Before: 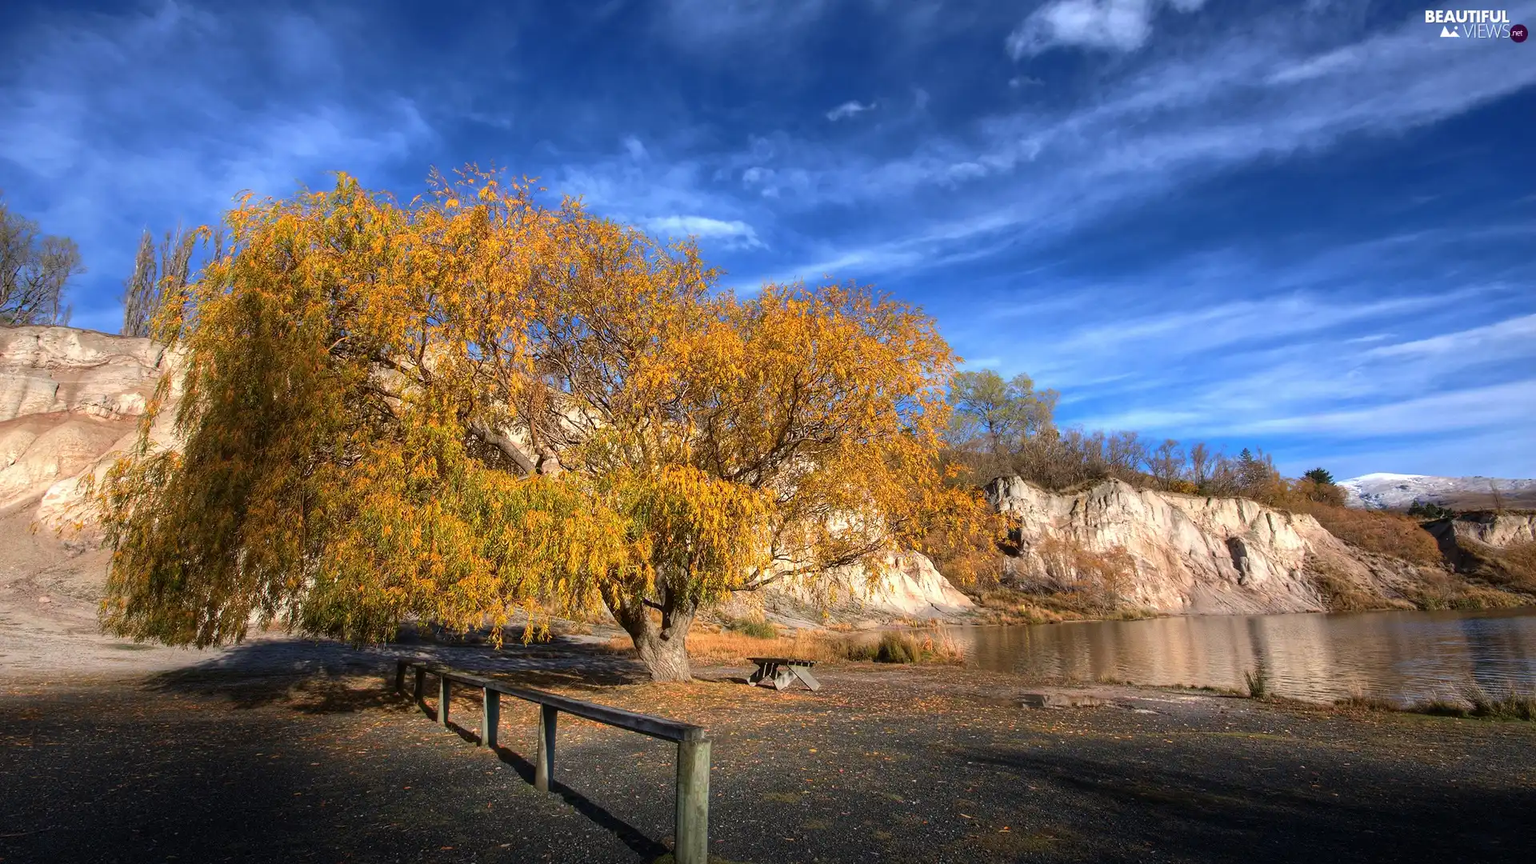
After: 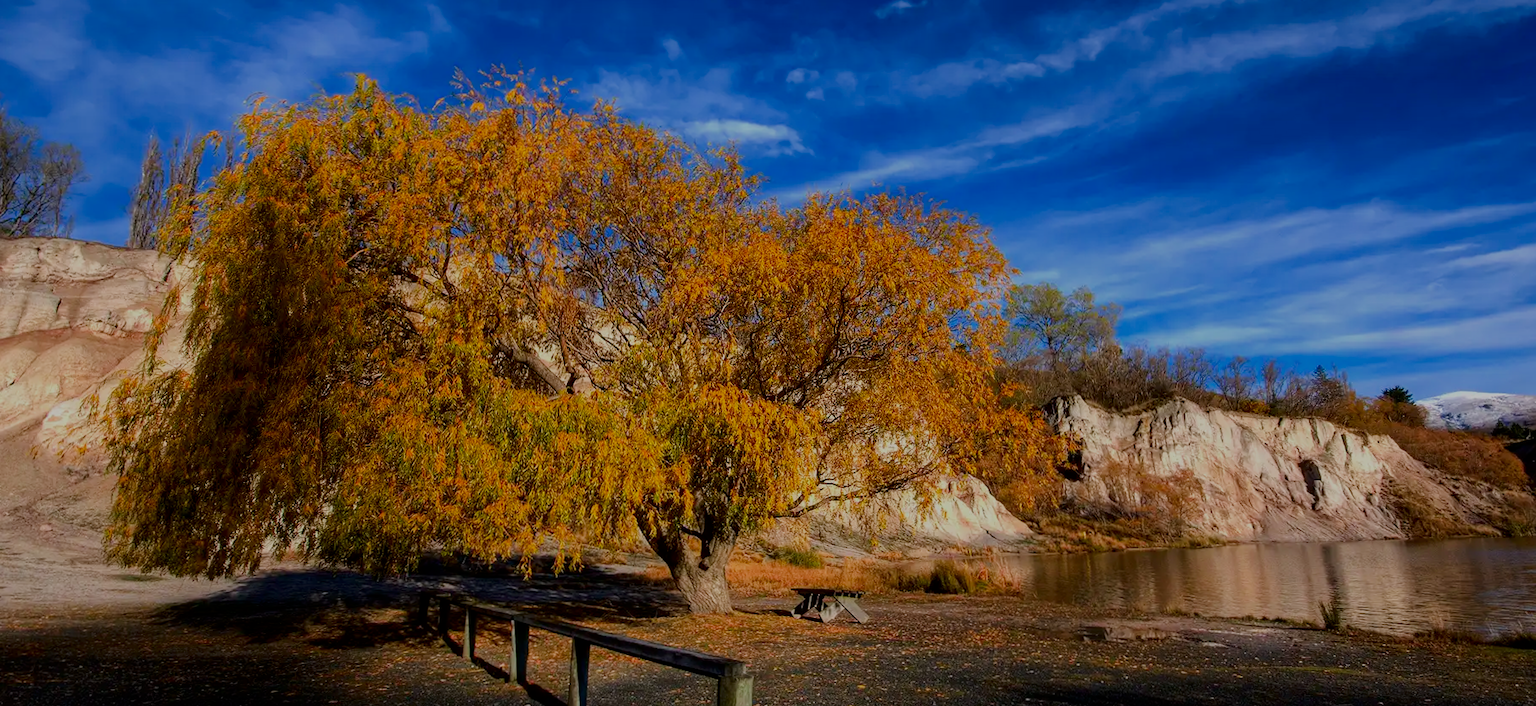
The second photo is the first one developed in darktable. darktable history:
crop and rotate: angle 0.092°, top 11.884%, right 5.439%, bottom 10.847%
color correction: highlights a* 0.041, highlights b* -0.811
contrast brightness saturation: brightness -0.25, saturation 0.202
filmic rgb: black relative exposure -7.14 EV, white relative exposure 5.37 EV, threshold 2.95 EV, hardness 3.03, enable highlight reconstruction true
